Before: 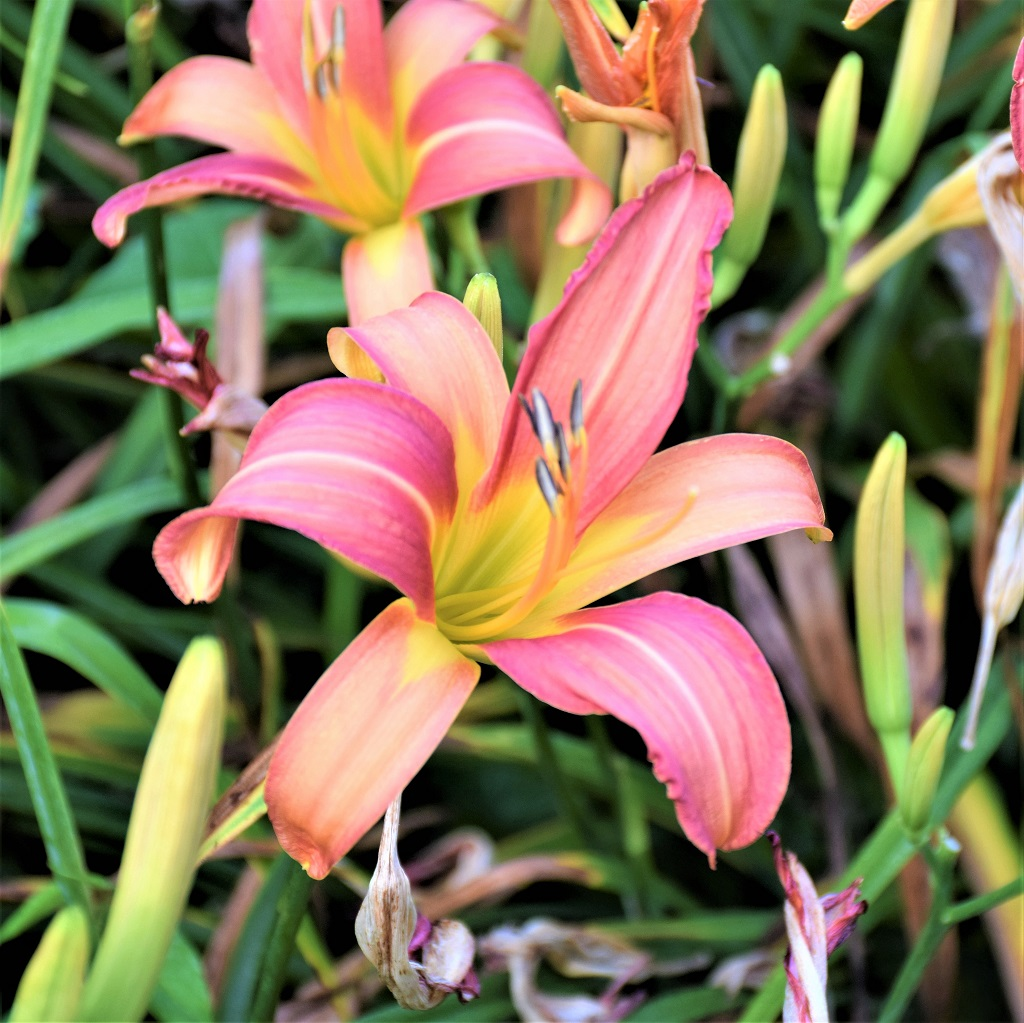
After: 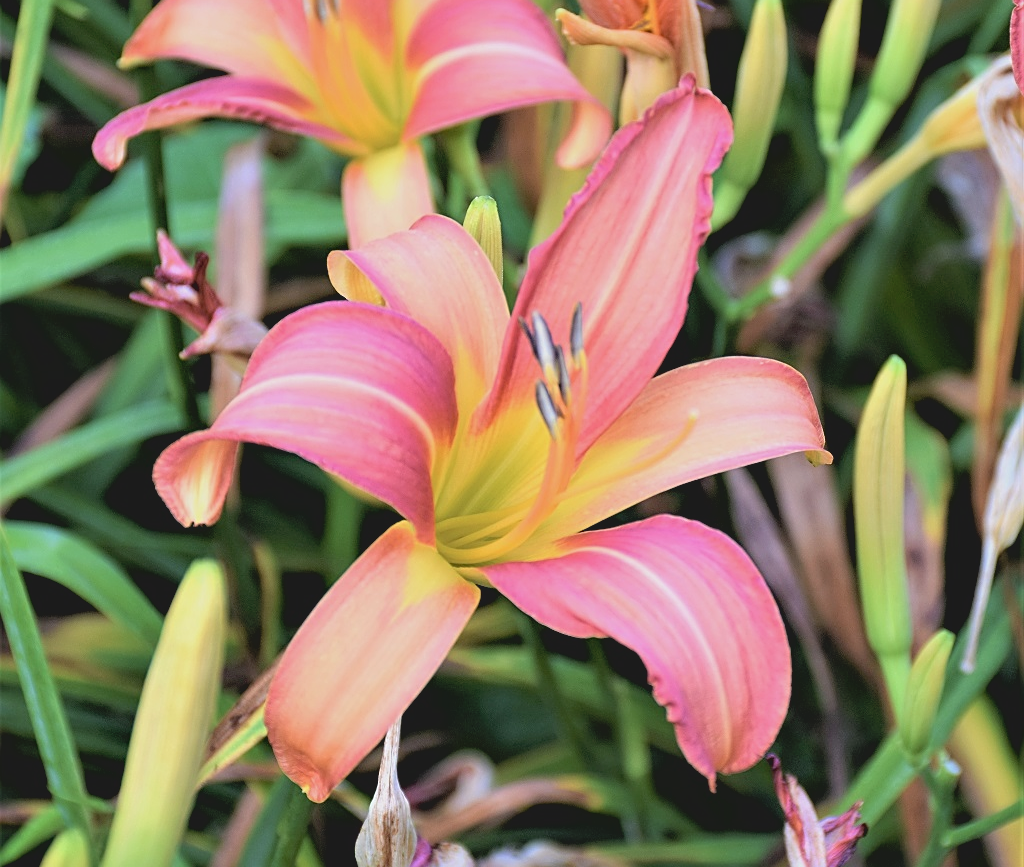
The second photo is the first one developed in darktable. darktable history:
sharpen: on, module defaults
contrast brightness saturation: contrast -0.165, brightness 0.041, saturation -0.135
crop: top 7.561%, bottom 7.622%
exposure: black level correction 0.005, exposure 0.004 EV, compensate highlight preservation false
